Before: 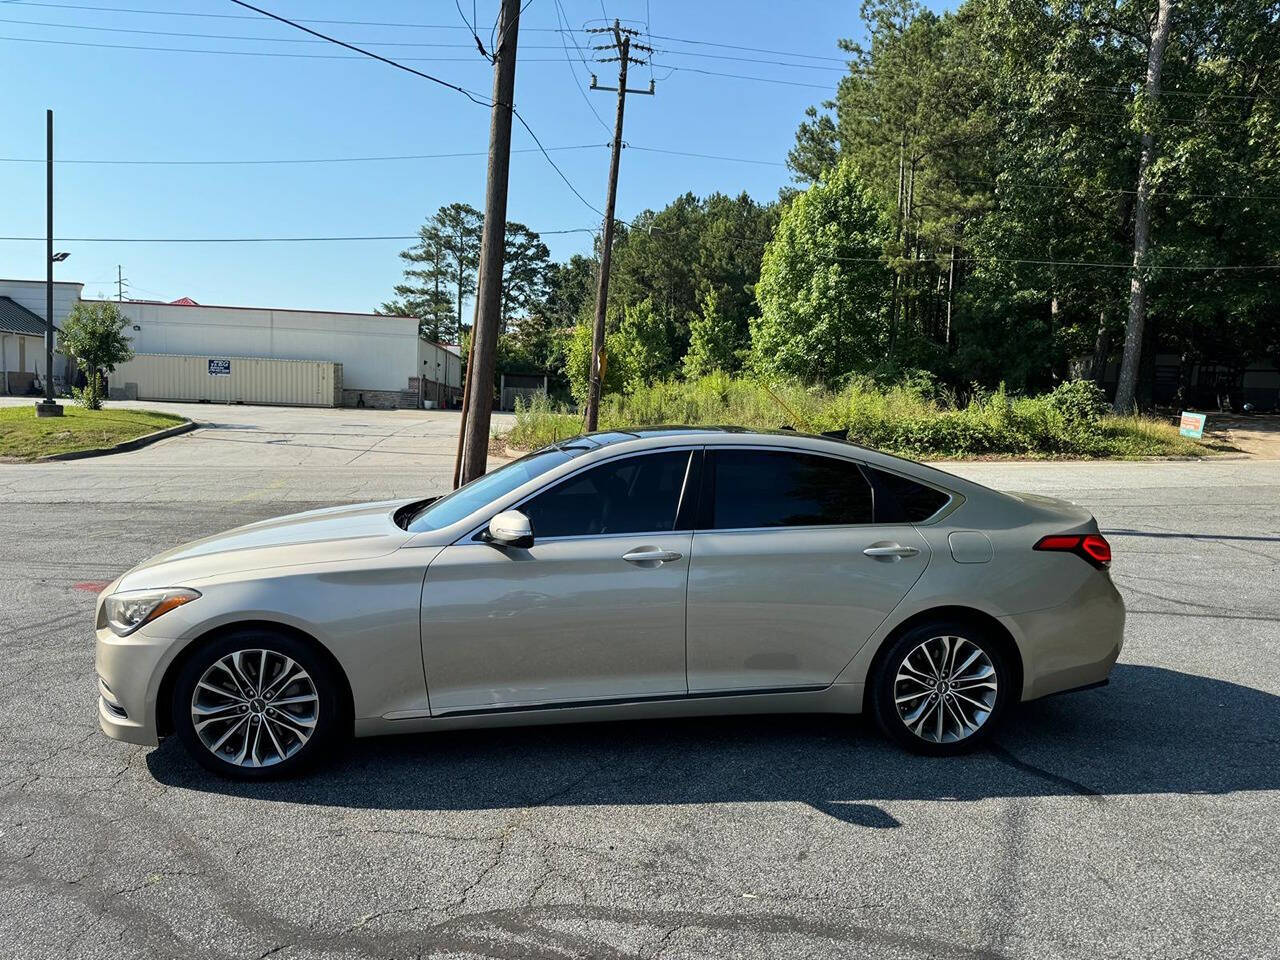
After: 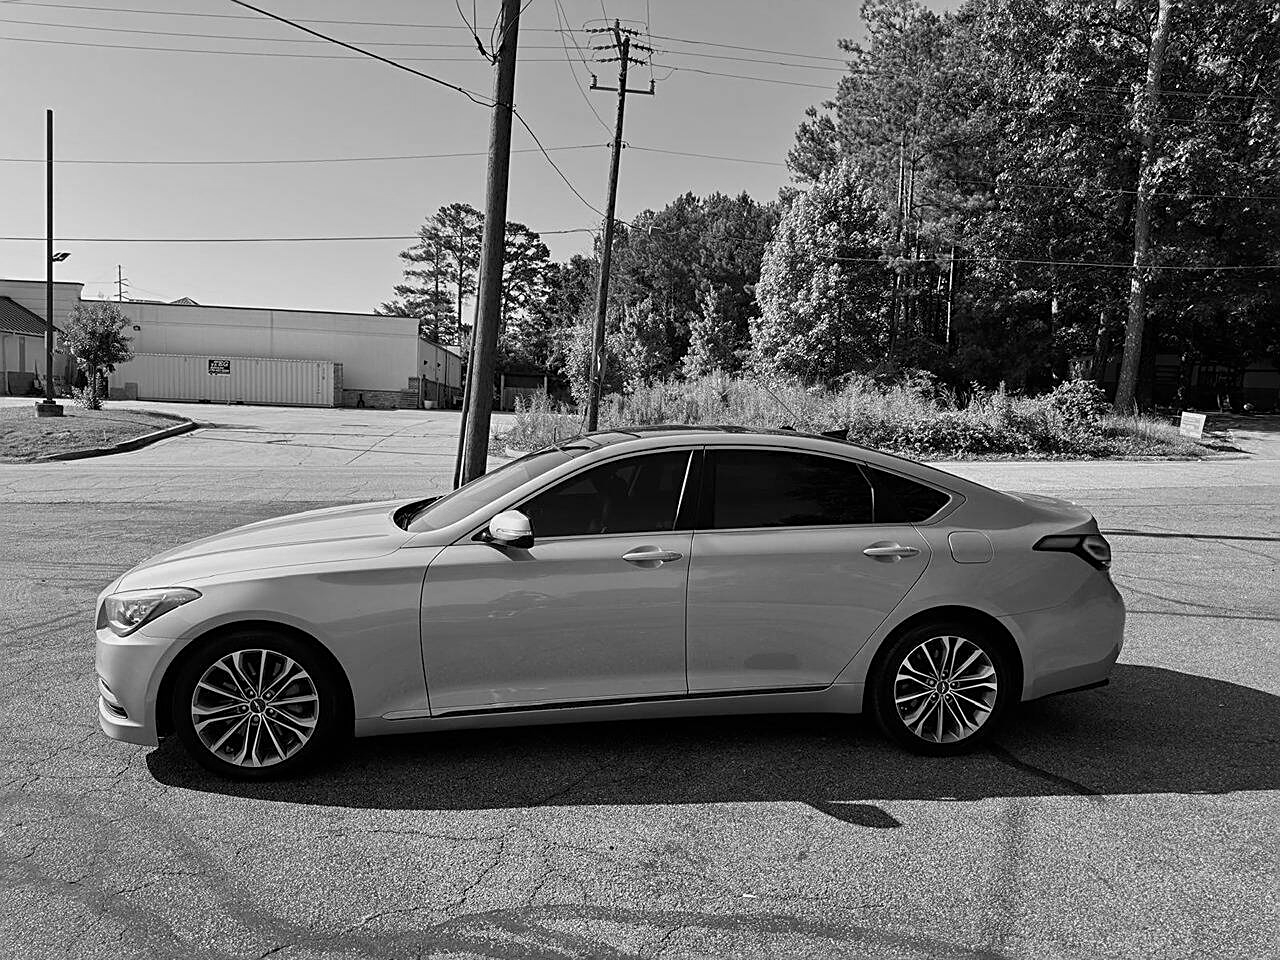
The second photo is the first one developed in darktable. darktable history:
sharpen: on, module defaults
monochrome: a -92.57, b 58.91
